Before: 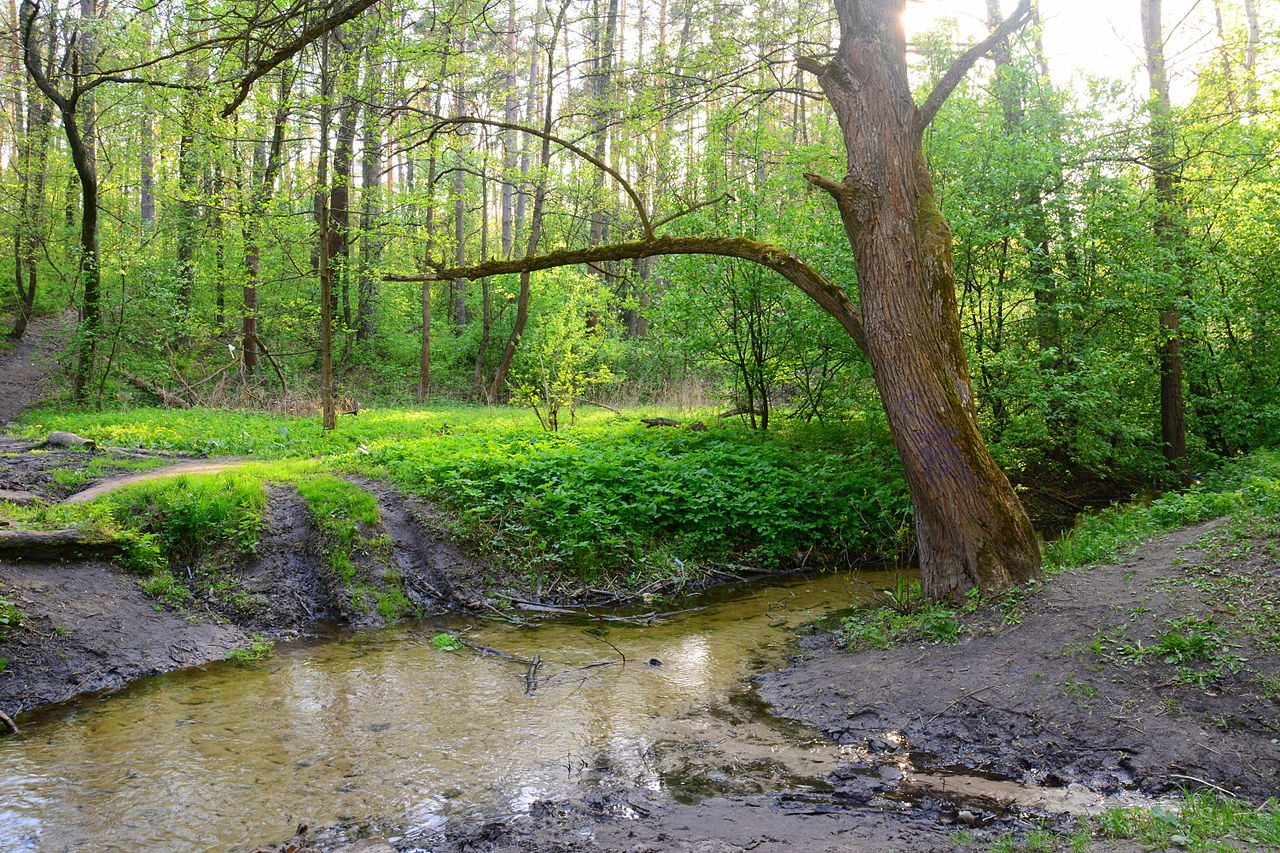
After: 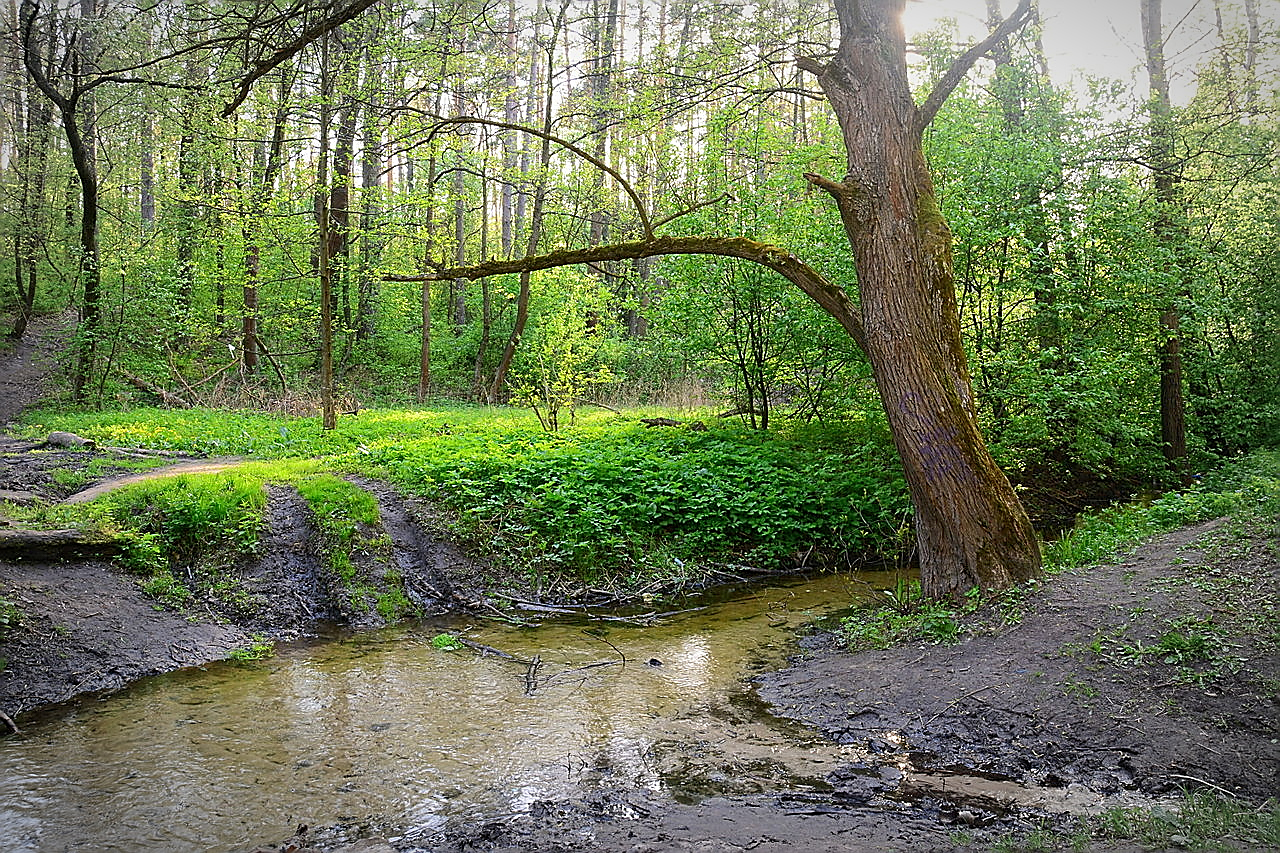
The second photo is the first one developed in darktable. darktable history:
vignetting: automatic ratio true
sharpen: radius 1.4, amount 1.25, threshold 0.7
